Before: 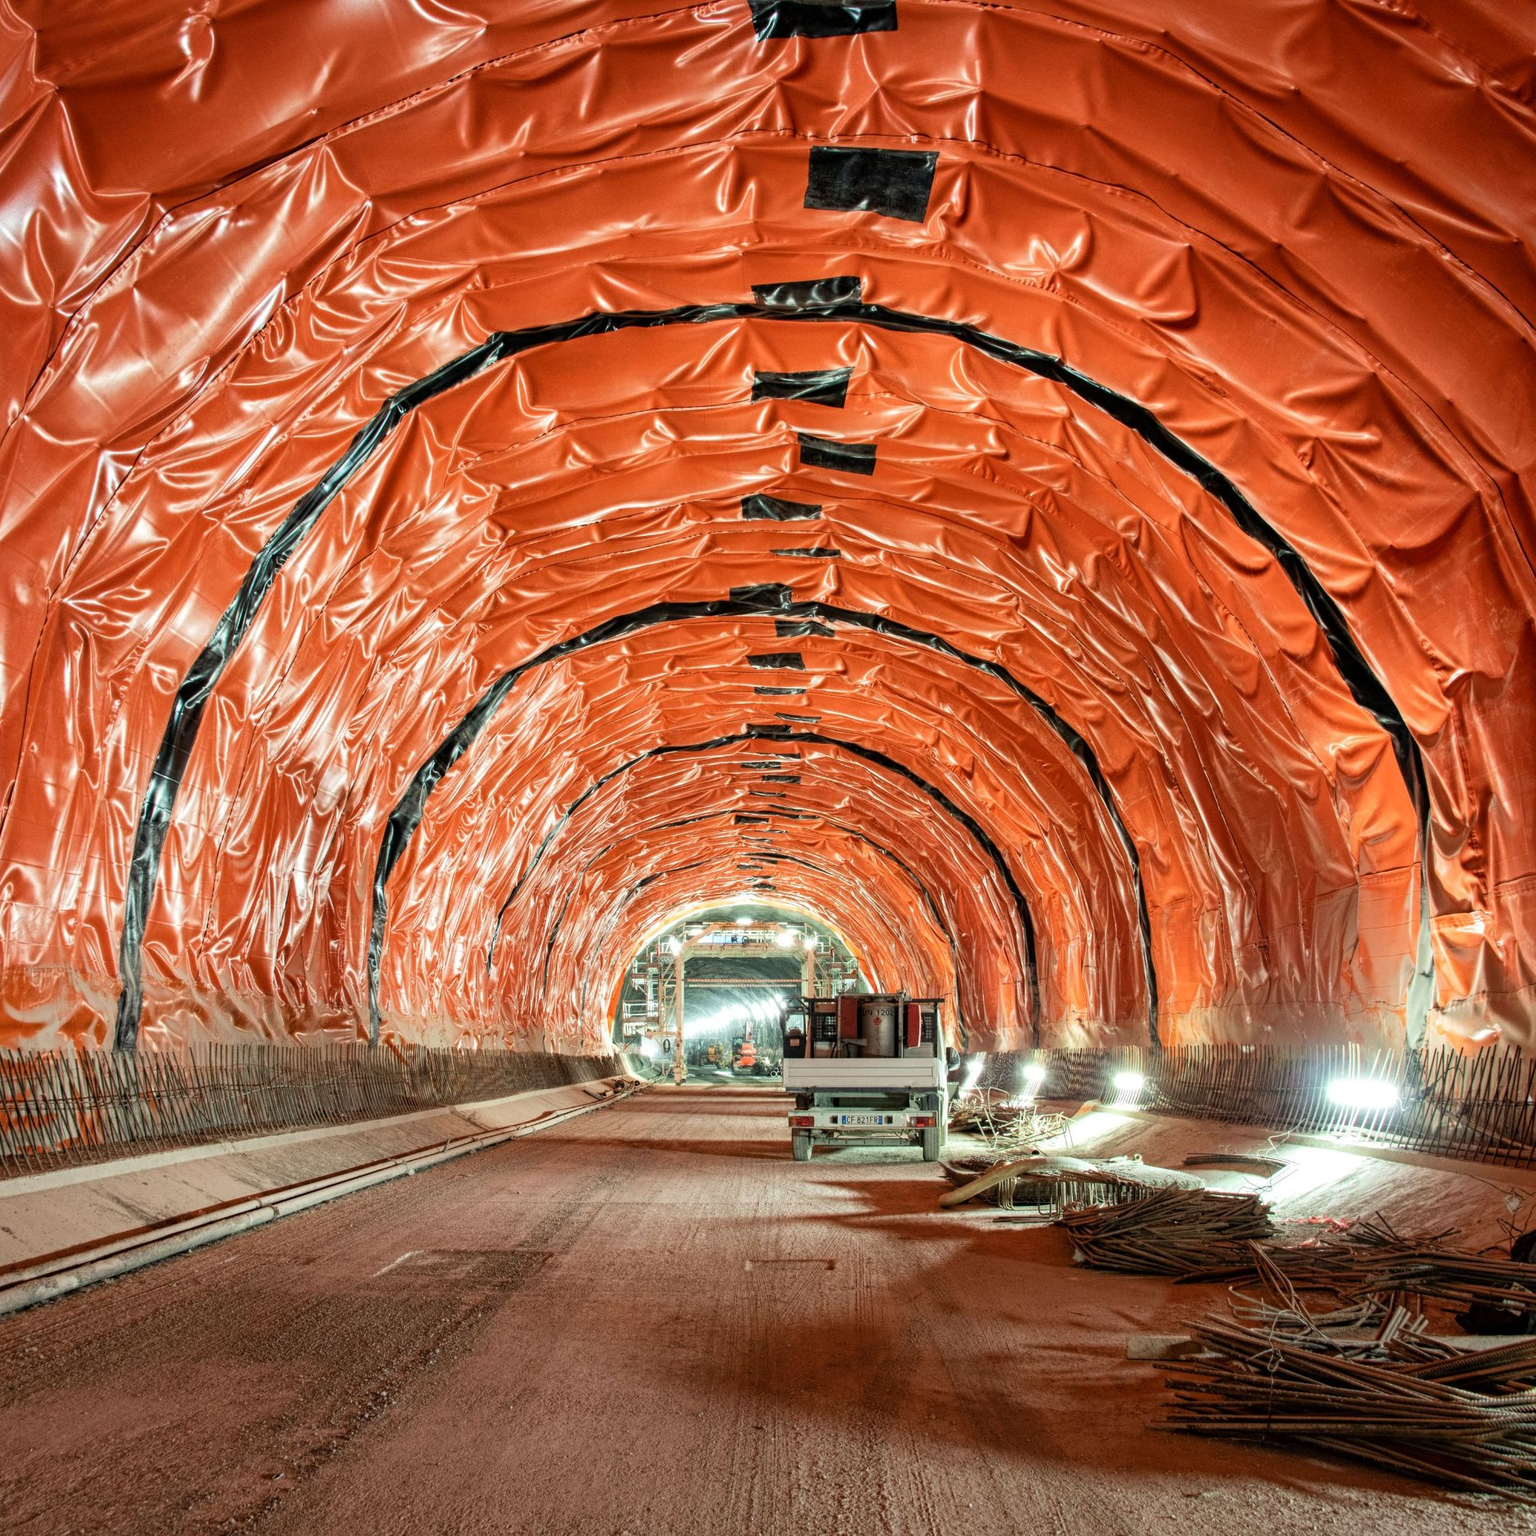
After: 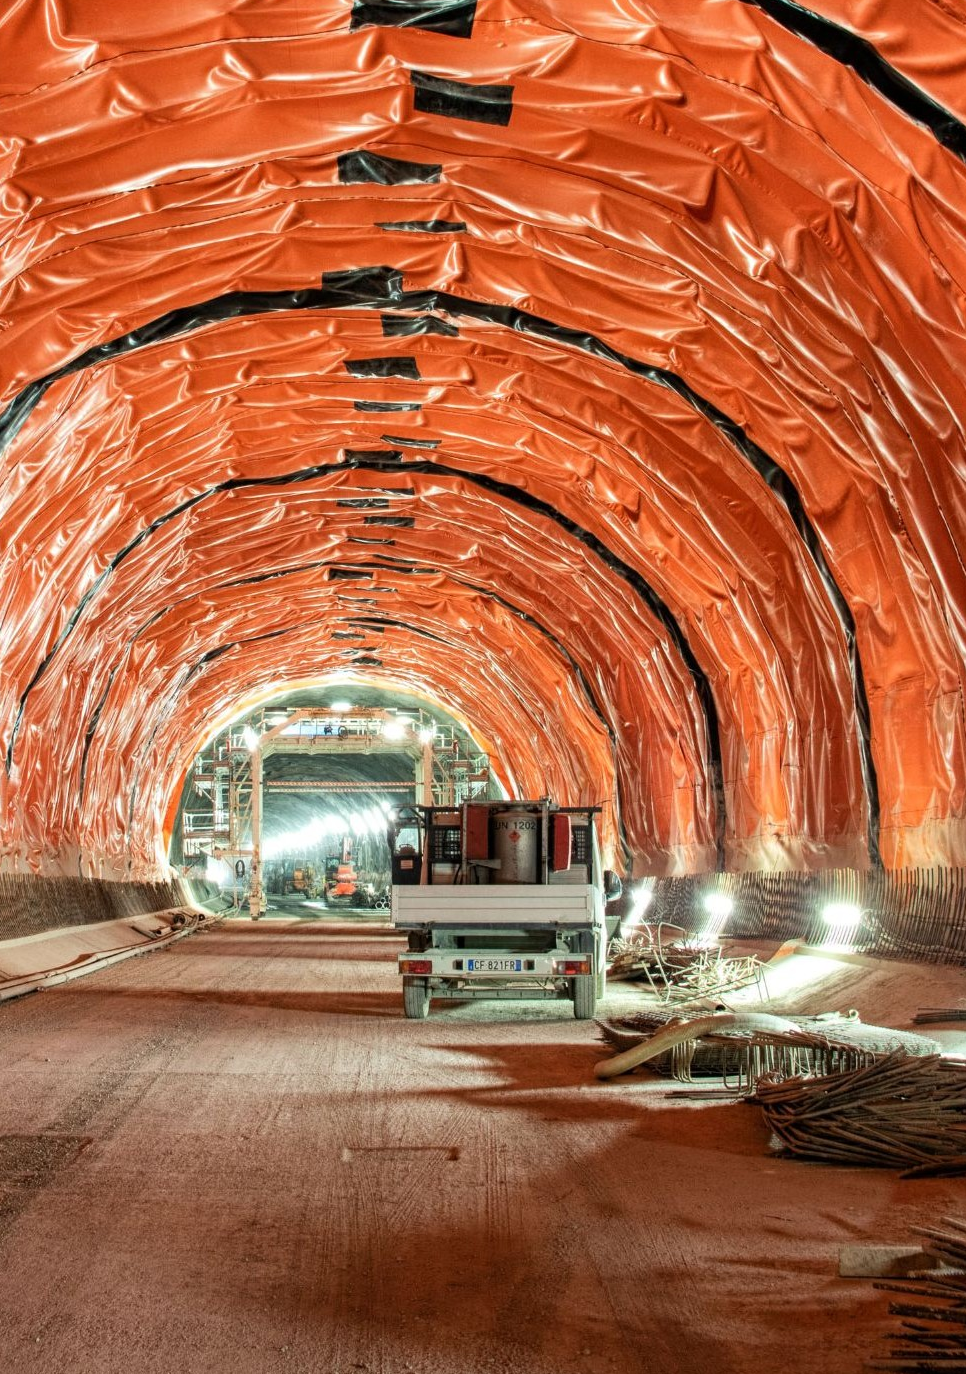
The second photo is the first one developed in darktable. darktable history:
crop: left 31.414%, top 24.674%, right 20.266%, bottom 6.626%
